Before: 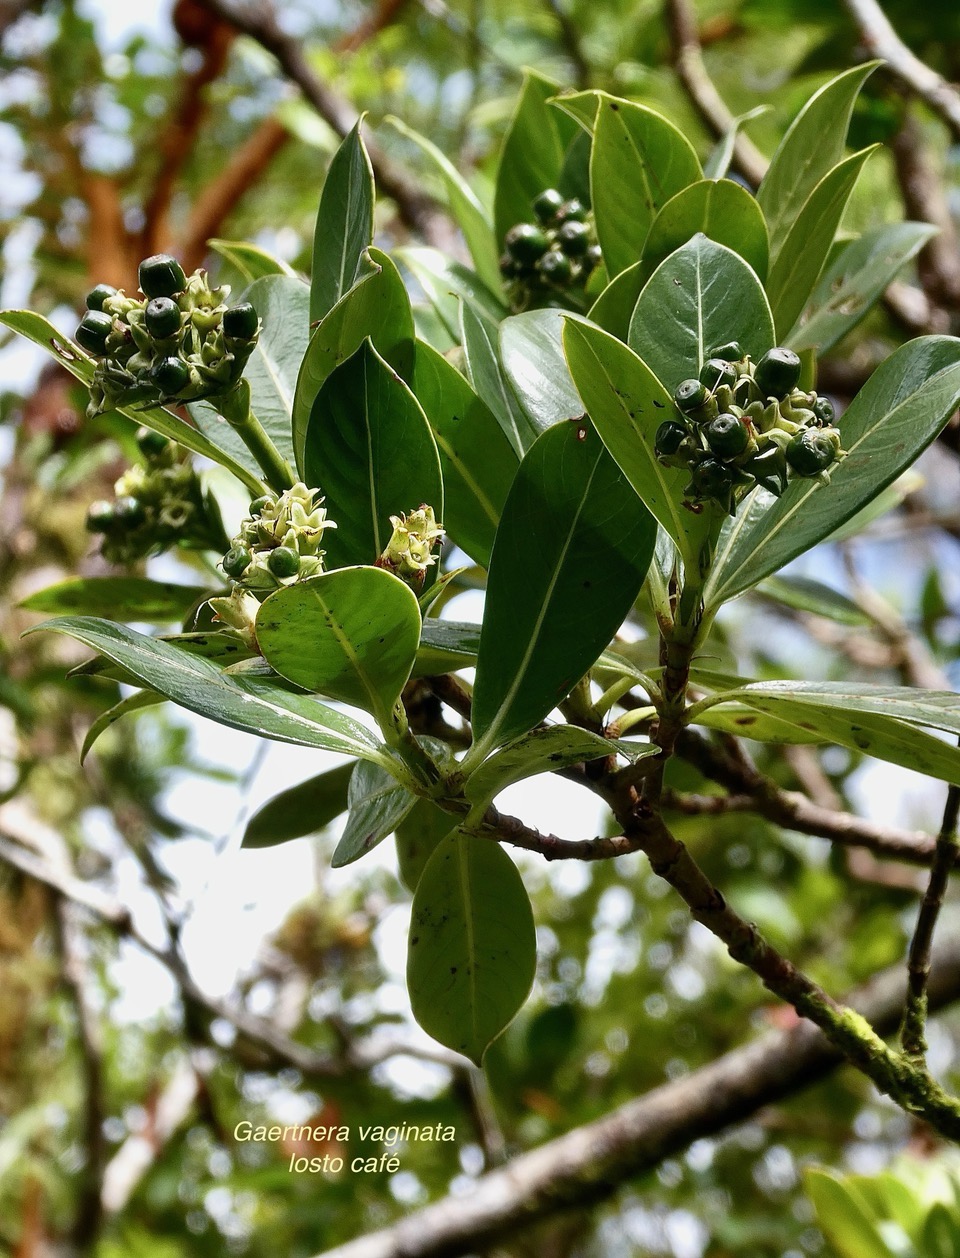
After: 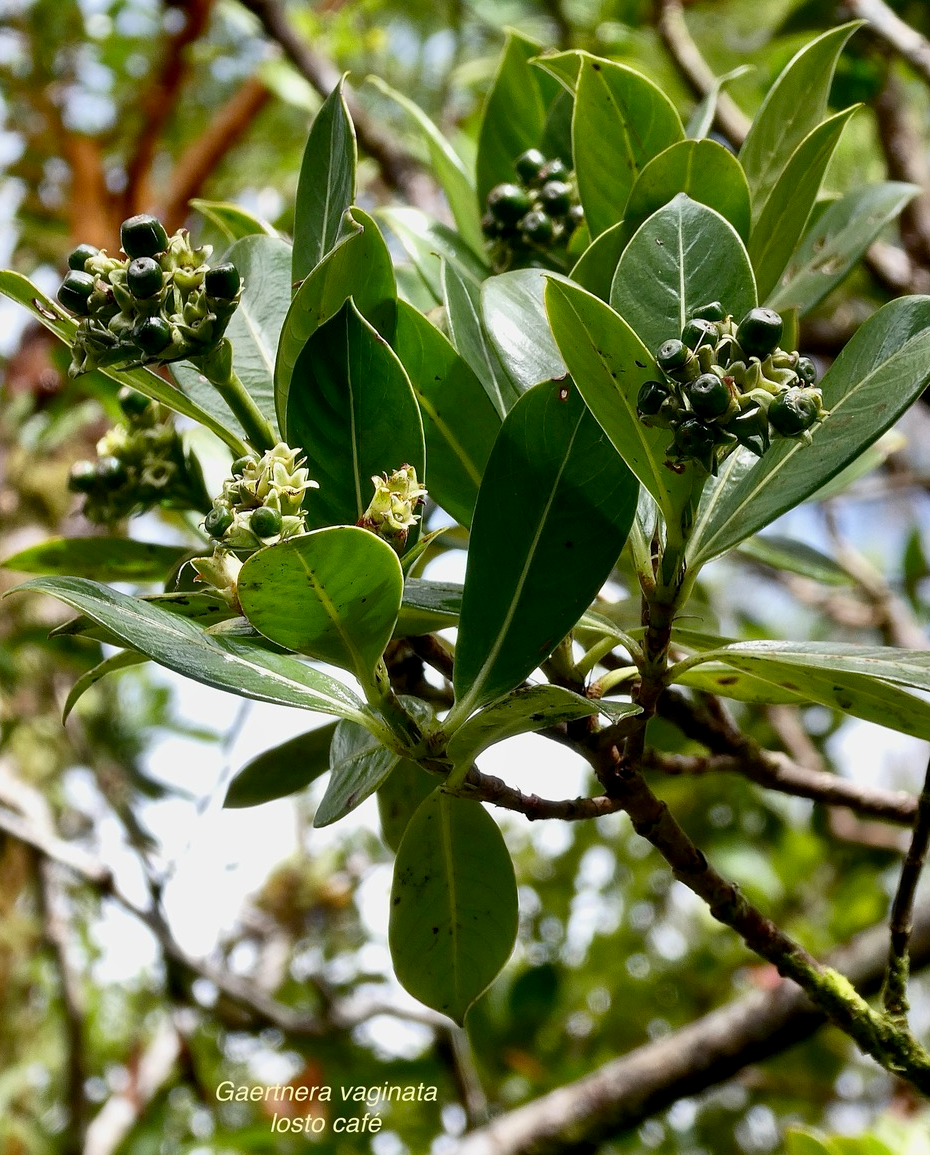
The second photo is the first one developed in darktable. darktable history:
crop: left 1.964%, top 3.251%, right 1.122%, bottom 4.933%
rotate and perspective: crop left 0, crop top 0
